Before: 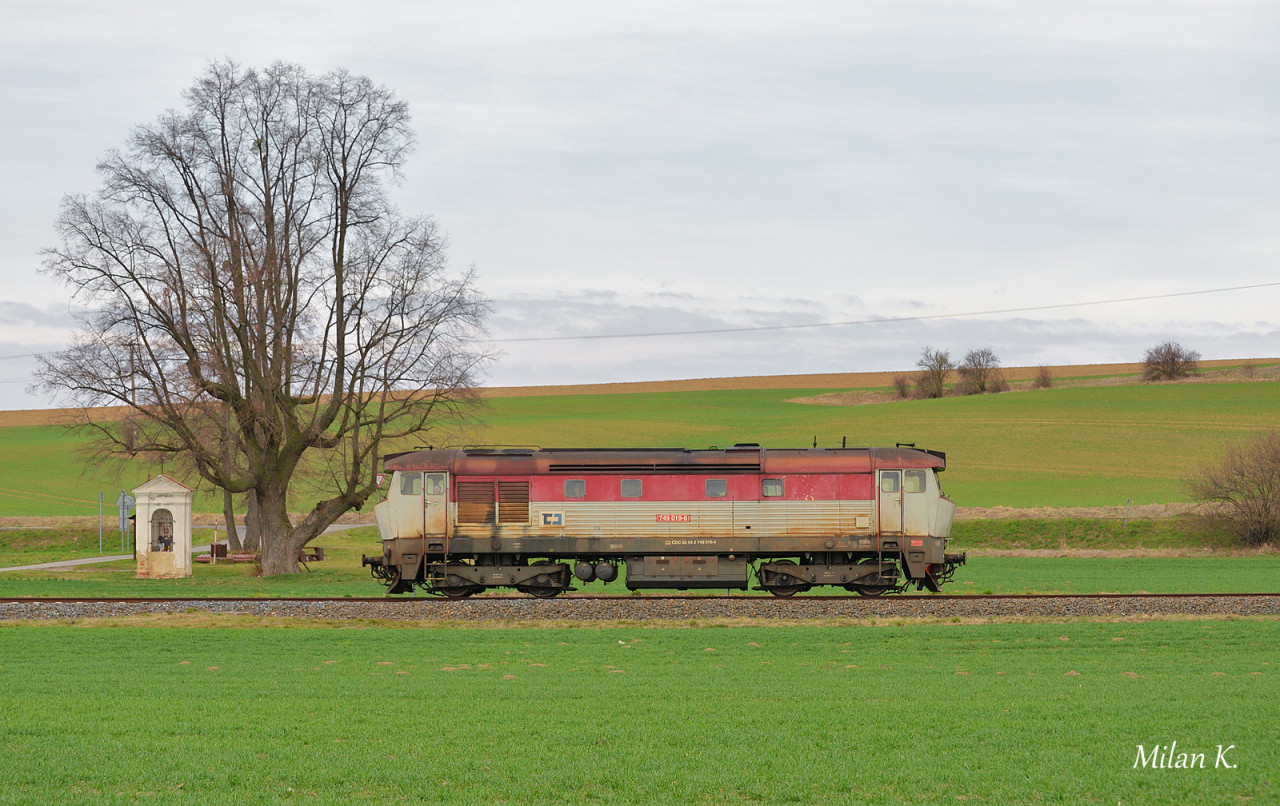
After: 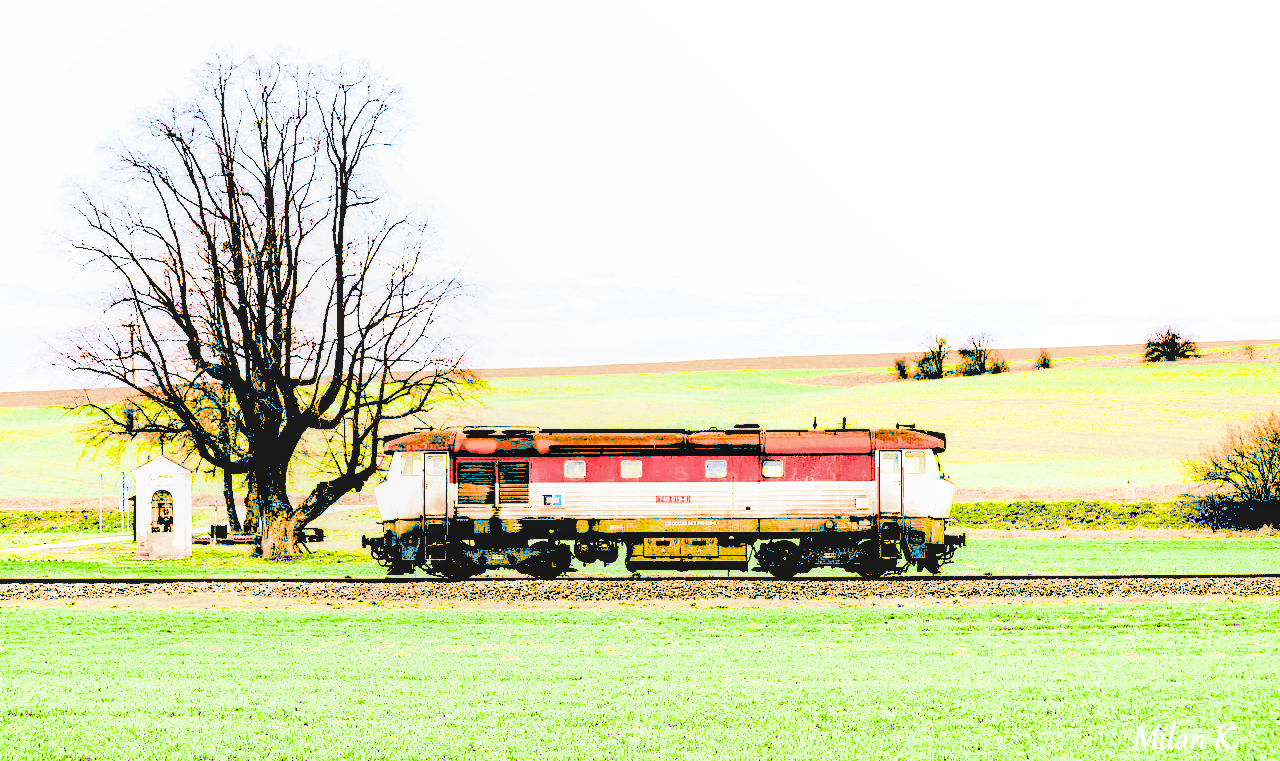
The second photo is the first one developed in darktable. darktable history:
exposure: black level correction 0.1, exposure 3 EV, compensate highlight preservation false
local contrast: on, module defaults
crop and rotate: top 2.479%, bottom 3.018%
filmic rgb: black relative exposure -6.15 EV, white relative exposure 6.96 EV, hardness 2.23, color science v6 (2022)
